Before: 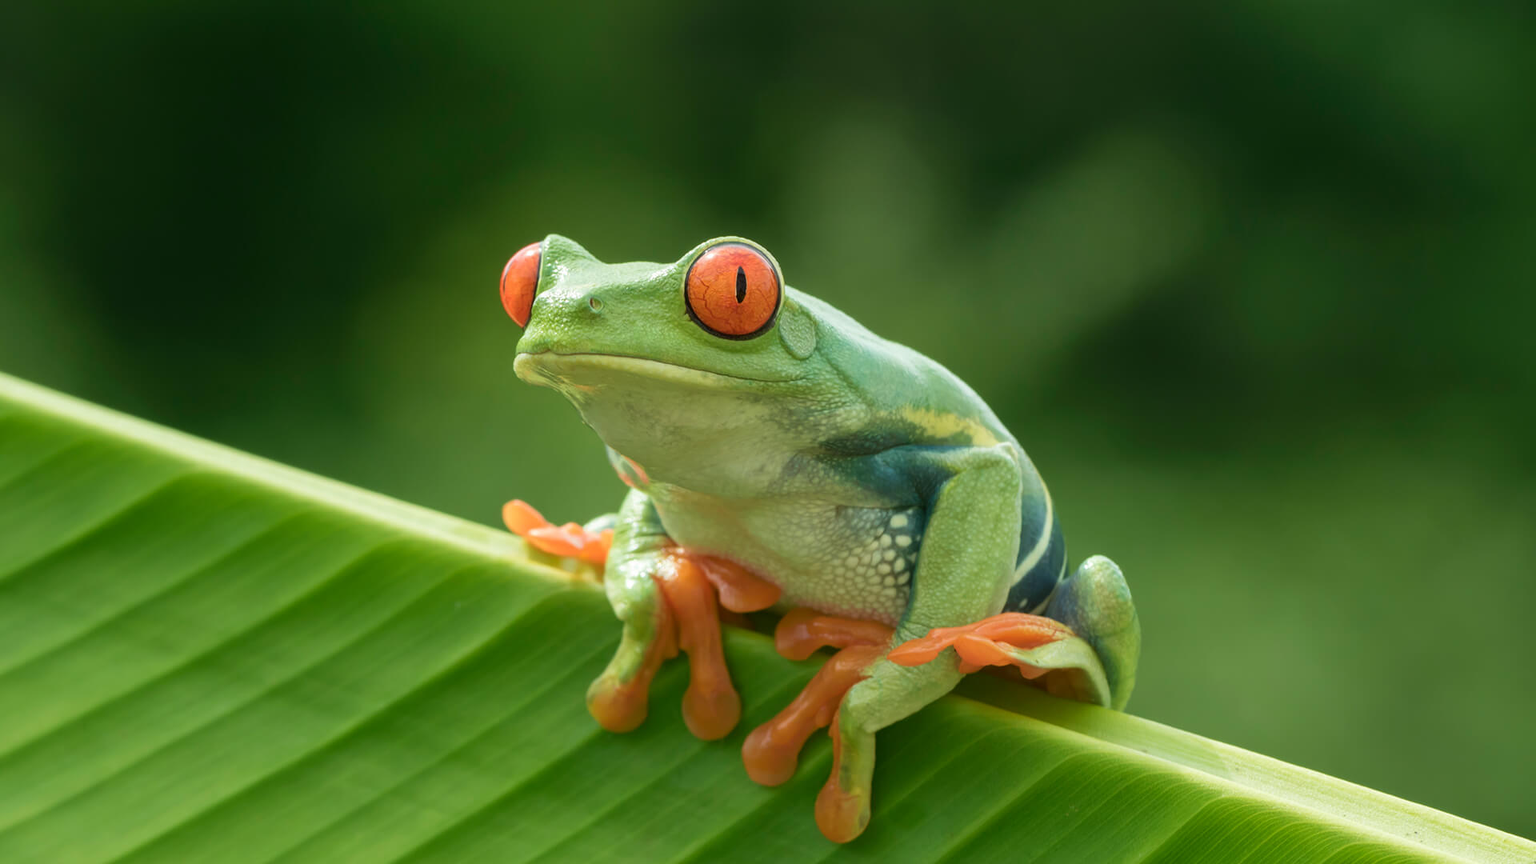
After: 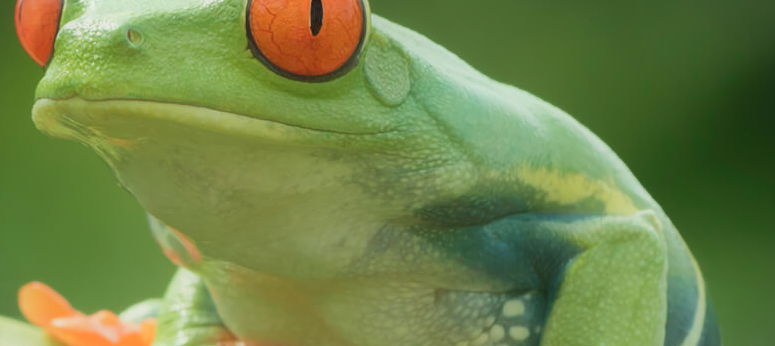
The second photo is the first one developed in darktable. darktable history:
crop: left 31.777%, top 31.761%, right 27.831%, bottom 36.14%
contrast equalizer: octaves 7, y [[0.6 ×6], [0.55 ×6], [0 ×6], [0 ×6], [0 ×6]], mix -0.996
vignetting: fall-off start 100.03%, brightness -0.279, width/height ratio 1.306, unbound false
